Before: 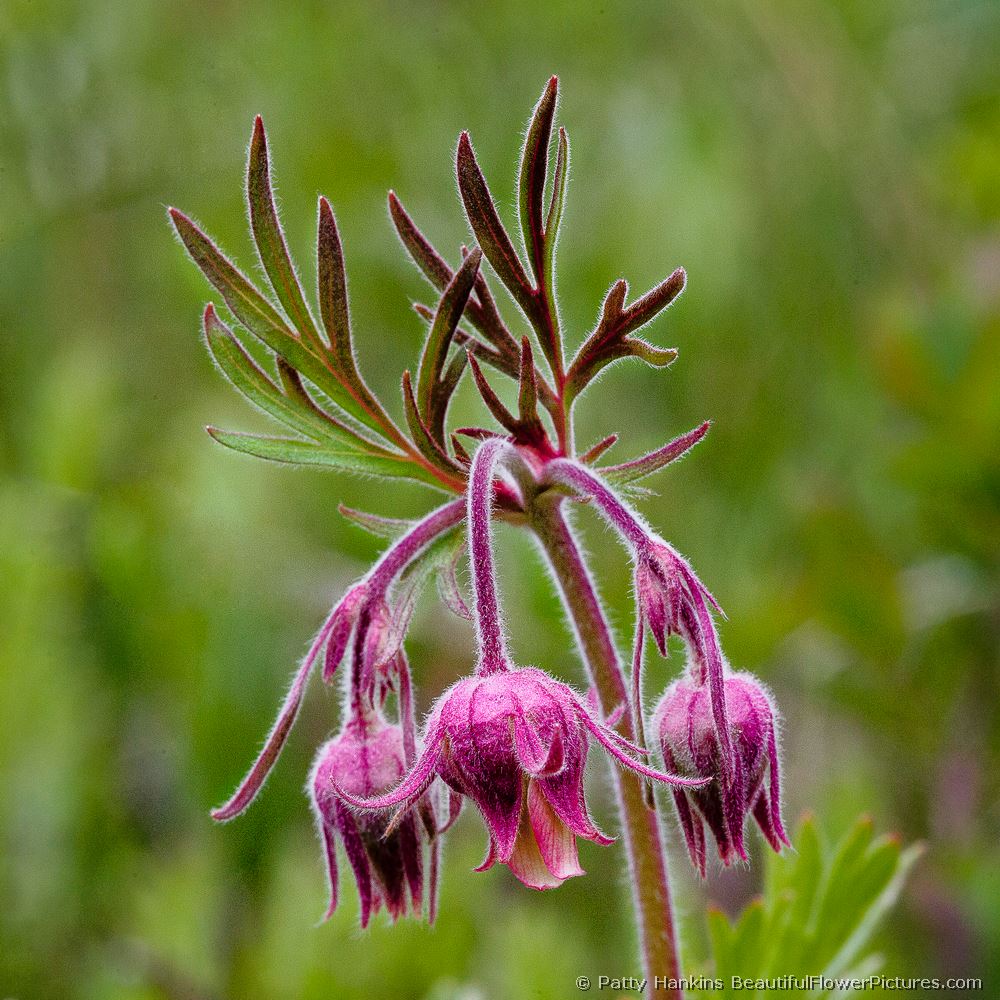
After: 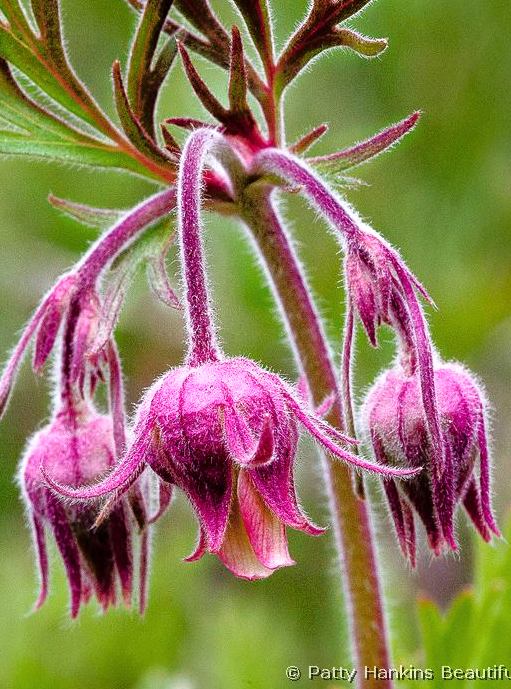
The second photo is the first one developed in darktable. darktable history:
color zones: curves: ch2 [(0, 0.5) (0.143, 0.5) (0.286, 0.489) (0.415, 0.421) (0.571, 0.5) (0.714, 0.5) (0.857, 0.5) (1, 0.5)], mix -123.26%
crop and rotate: left 29.048%, top 31%, right 19.832%
tone equalizer: -8 EV -0.403 EV, -7 EV -0.371 EV, -6 EV -0.311 EV, -5 EV -0.204 EV, -3 EV 0.254 EV, -2 EV 0.341 EV, -1 EV 0.41 EV, +0 EV 0.421 EV
